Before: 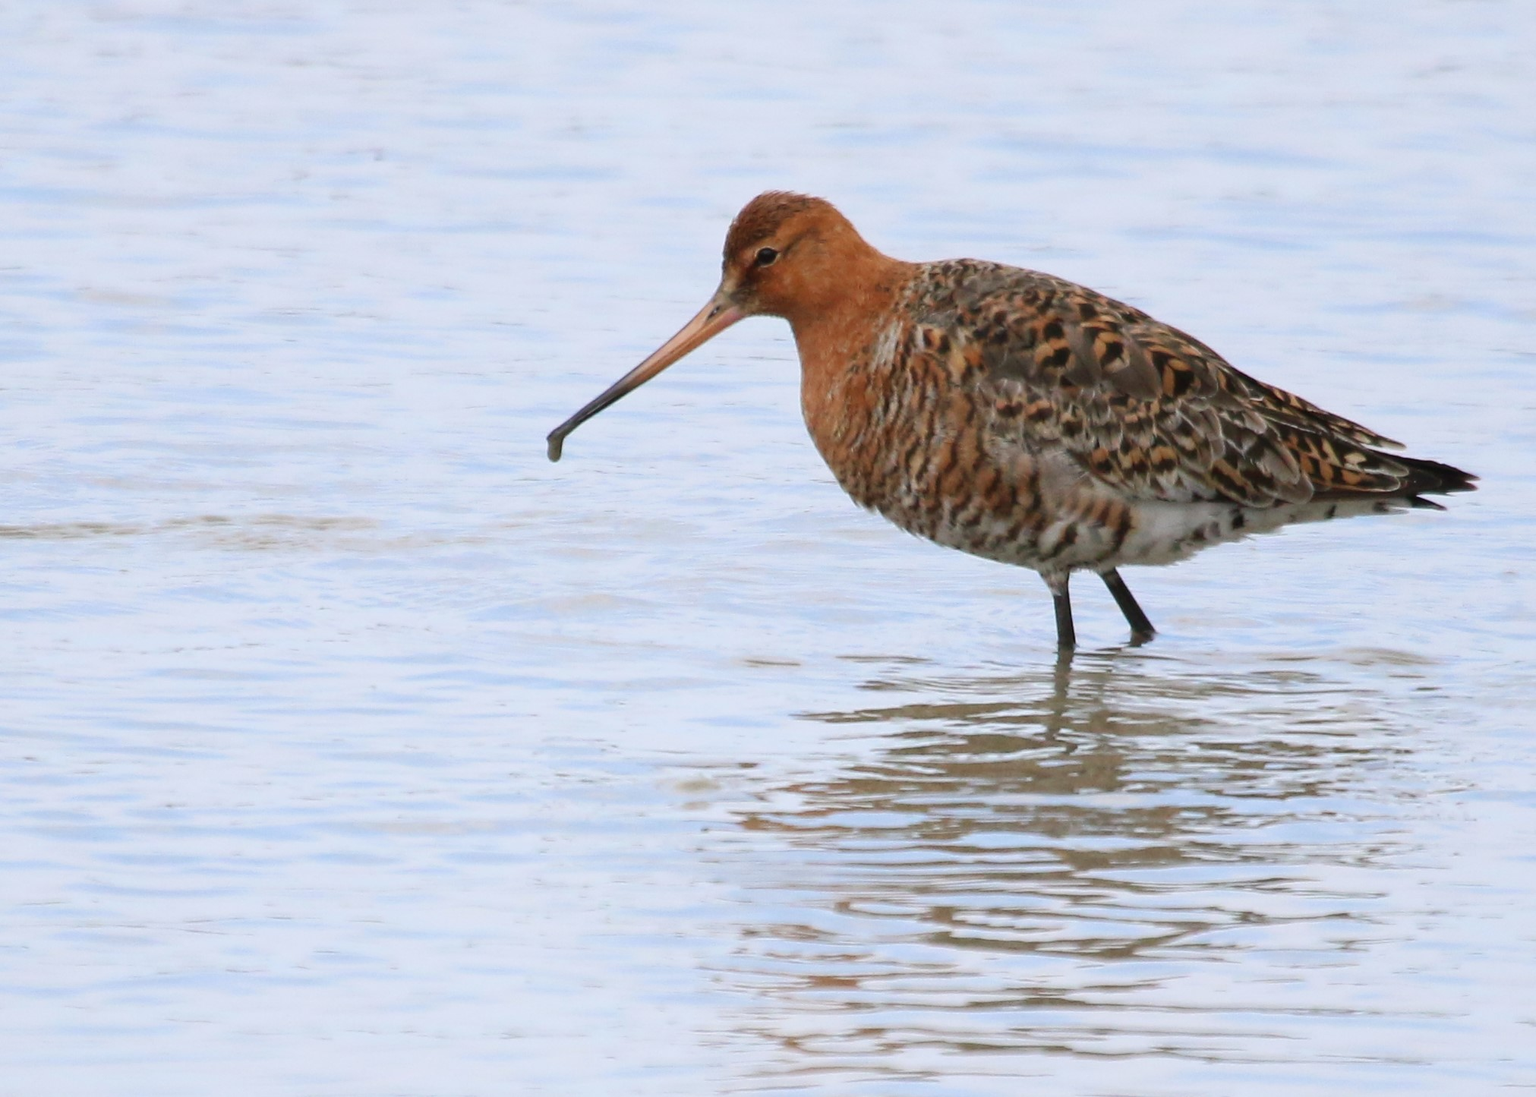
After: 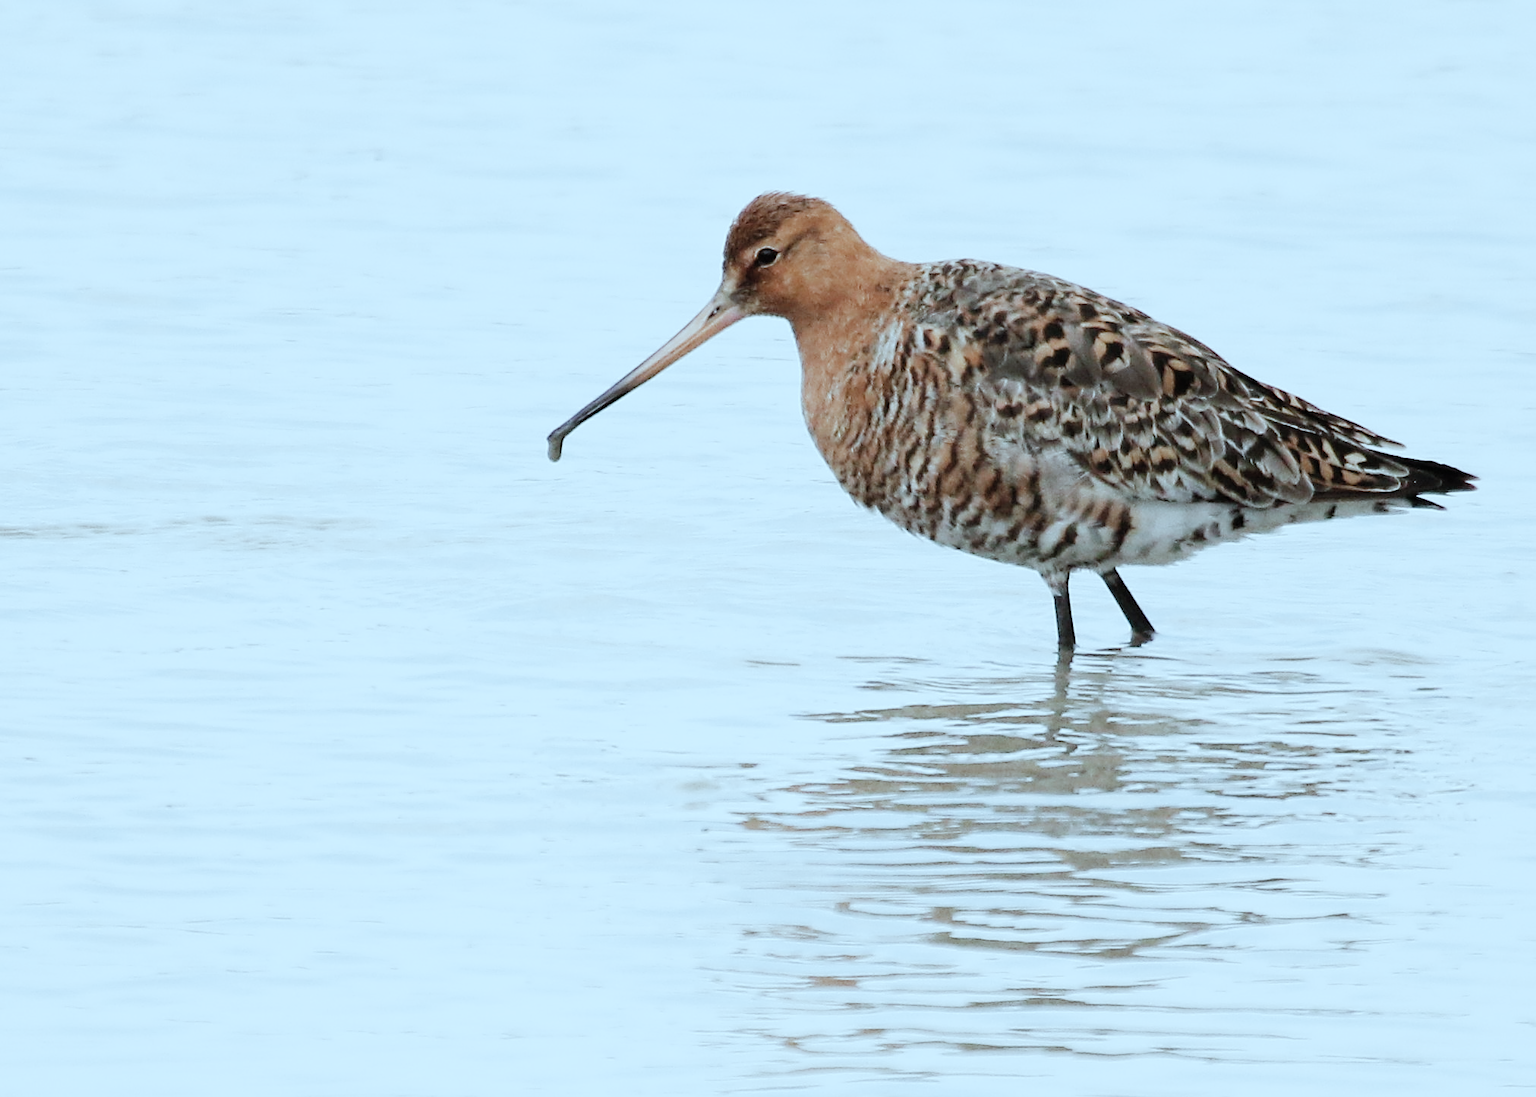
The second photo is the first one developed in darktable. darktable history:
color correction: highlights a* -12.89, highlights b* -17.93, saturation 0.709
filmic rgb: black relative exposure -7.65 EV, white relative exposure 4.56 EV, hardness 3.61, add noise in highlights 0.001, preserve chrominance no, color science v3 (2019), use custom middle-gray values true, contrast in highlights soft
sharpen: on, module defaults
exposure: black level correction 0, exposure 0.701 EV, compensate highlight preservation false
tone equalizer: -8 EV -0.423 EV, -7 EV -0.392 EV, -6 EV -0.306 EV, -5 EV -0.214 EV, -3 EV 0.227 EV, -2 EV 0.35 EV, -1 EV 0.406 EV, +0 EV 0.409 EV, edges refinement/feathering 500, mask exposure compensation -1.57 EV, preserve details no
